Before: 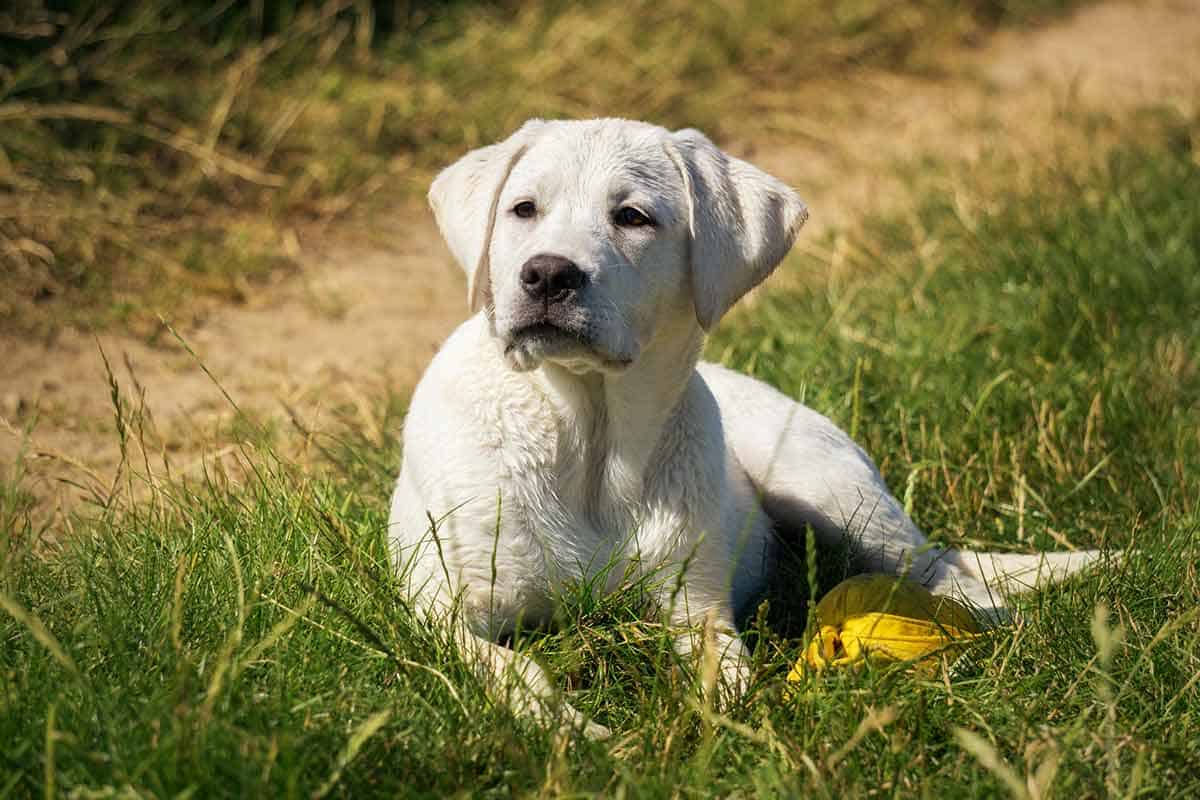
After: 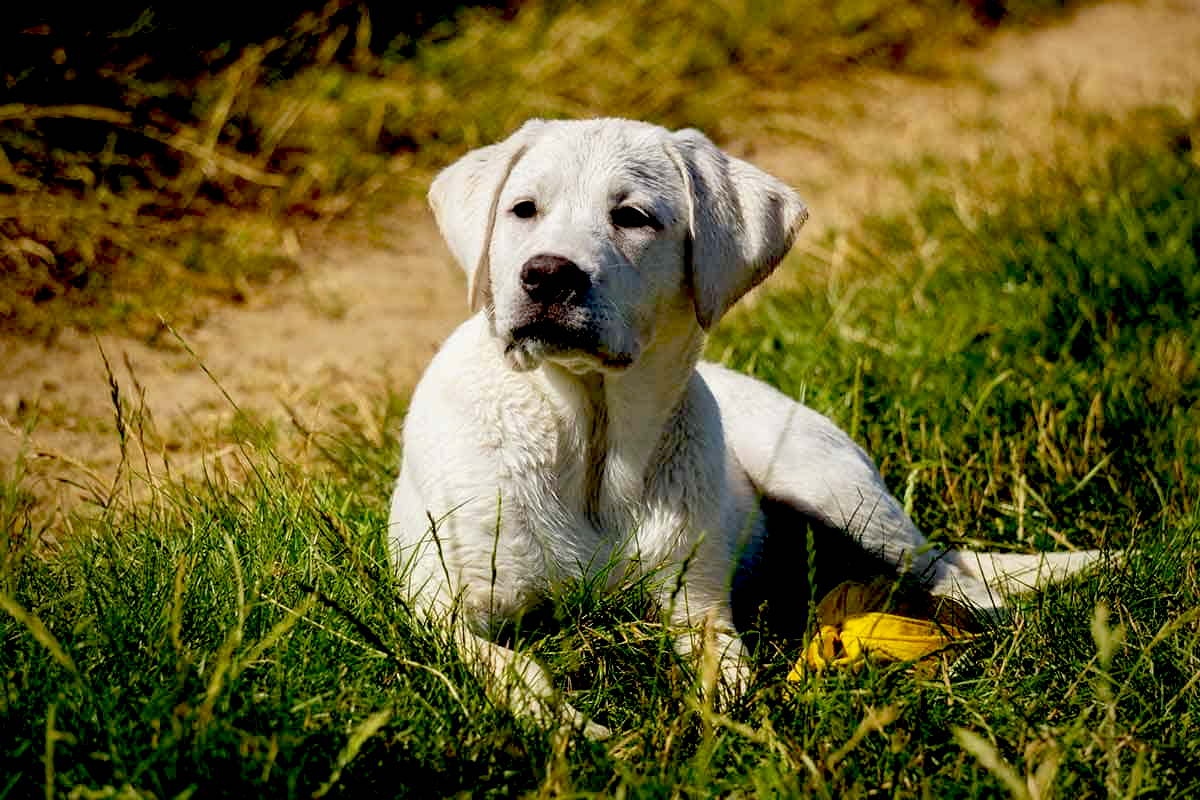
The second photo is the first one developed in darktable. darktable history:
exposure: black level correction 0.055, exposure -0.034 EV, compensate highlight preservation false
